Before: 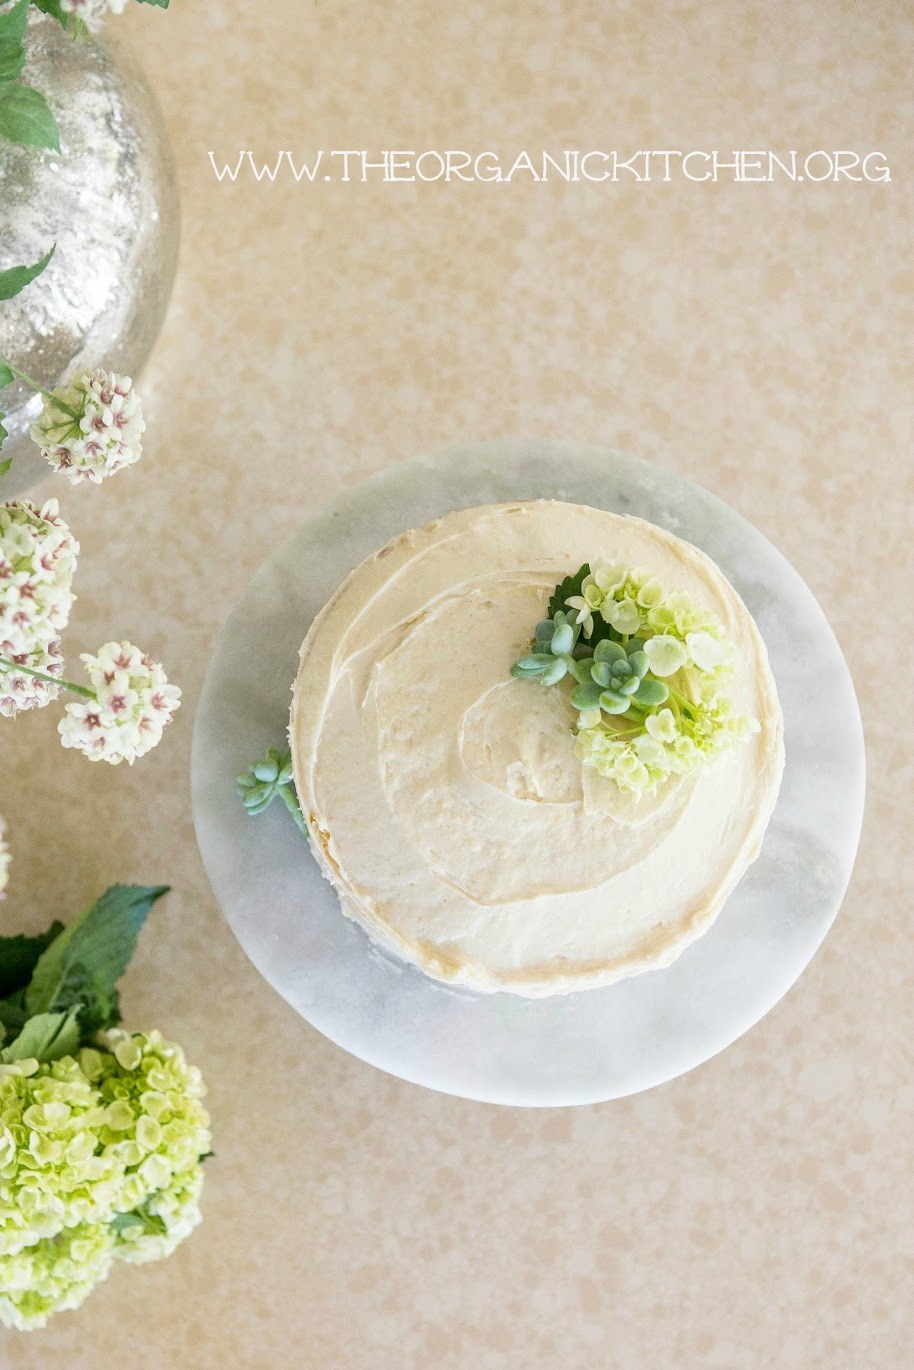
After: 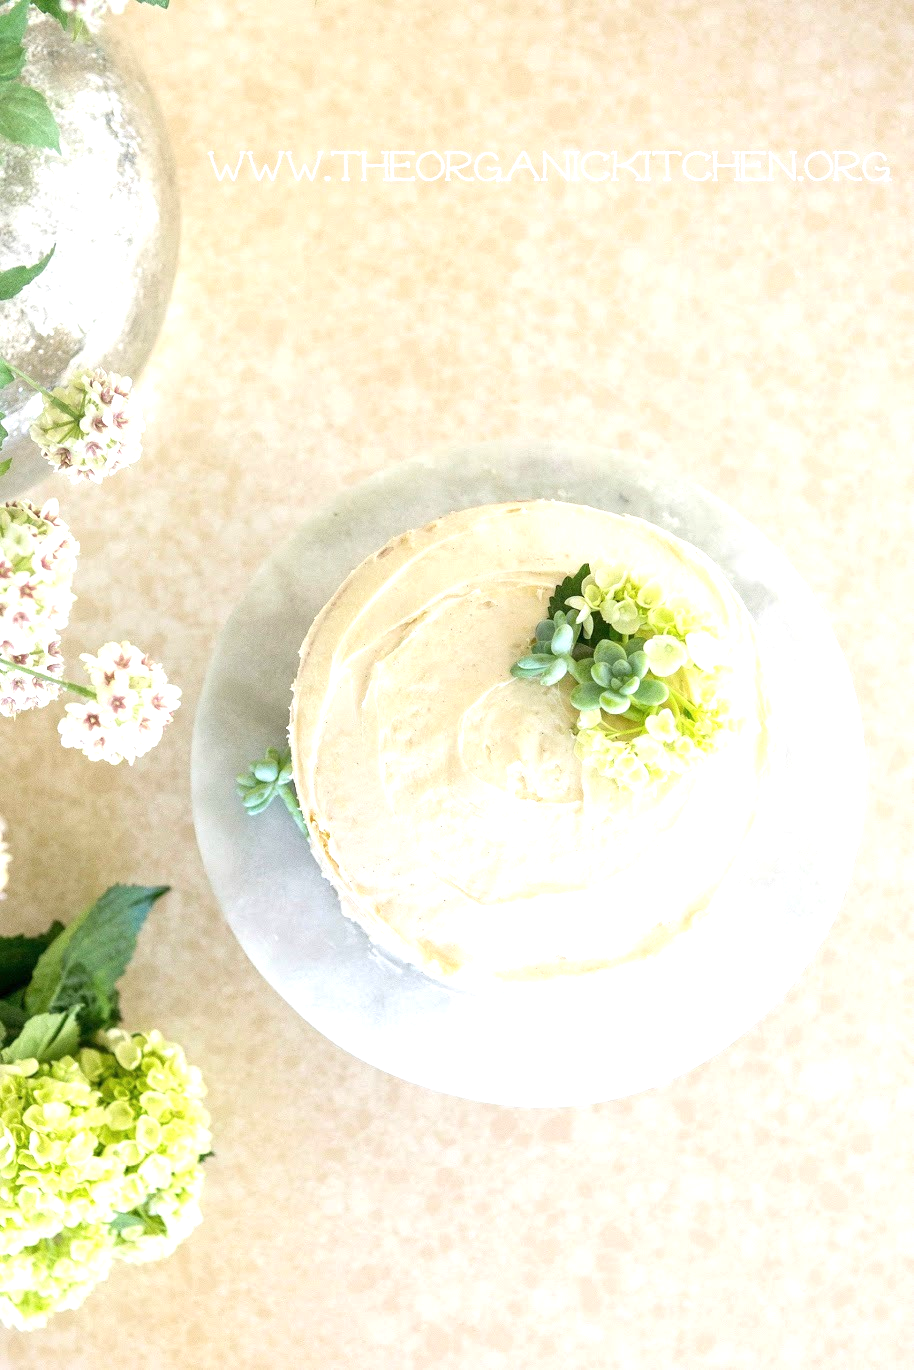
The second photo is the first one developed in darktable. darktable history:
exposure: exposure 0.74 EV, compensate highlight preservation false
color balance rgb: linear chroma grading › global chroma -0.67%, saturation formula JzAzBz (2021)
